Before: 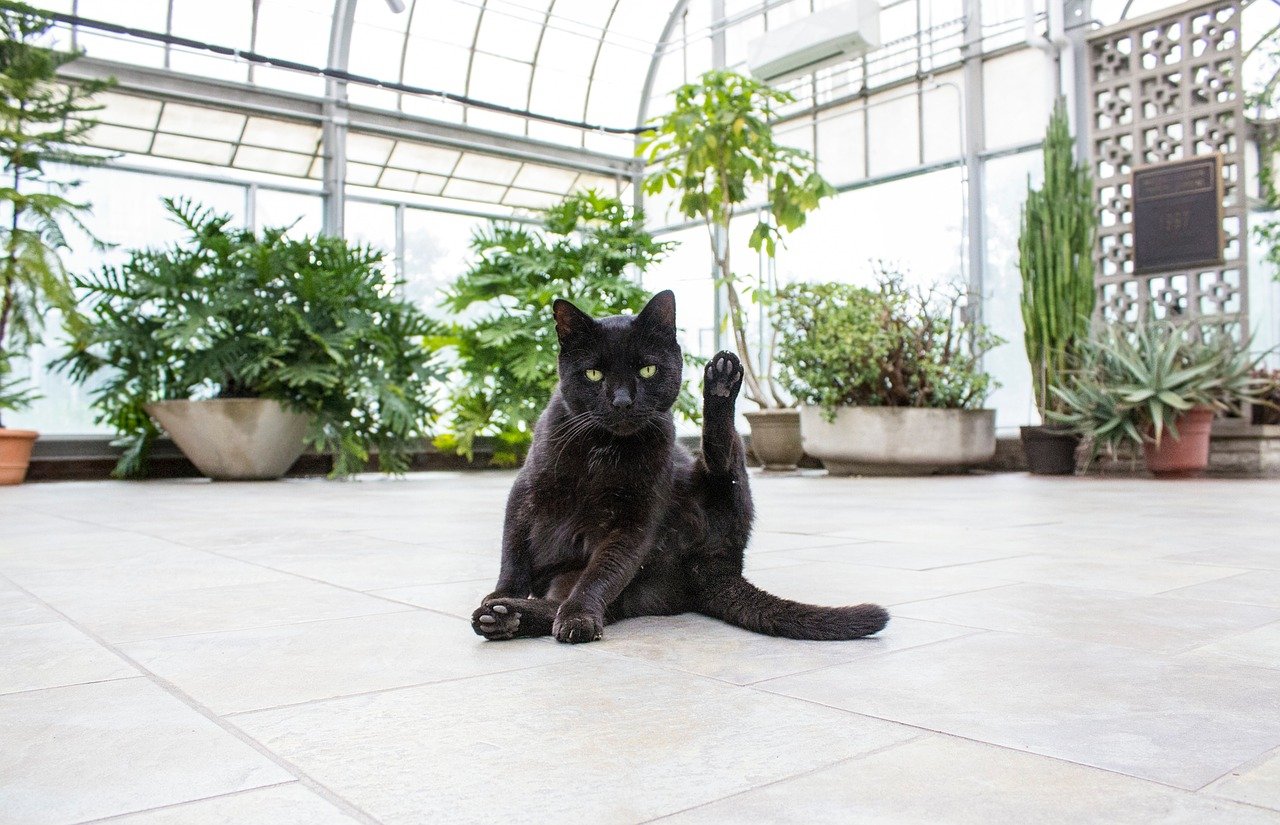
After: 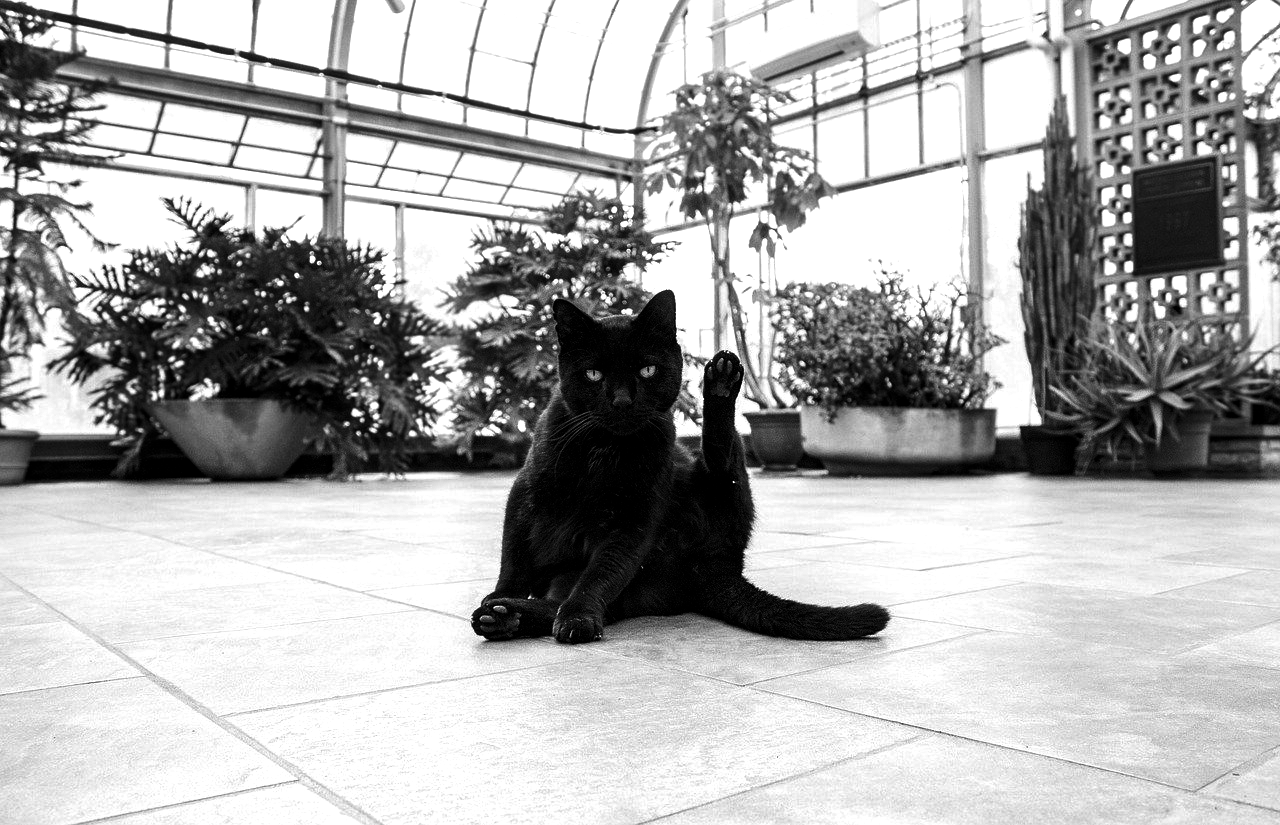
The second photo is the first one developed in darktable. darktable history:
tone equalizer: on, module defaults
exposure: black level correction 0.005, exposure 0.286 EV, compensate highlight preservation false
contrast brightness saturation: contrast -0.03, brightness -0.59, saturation -1
haze removal: compatibility mode true, adaptive false
